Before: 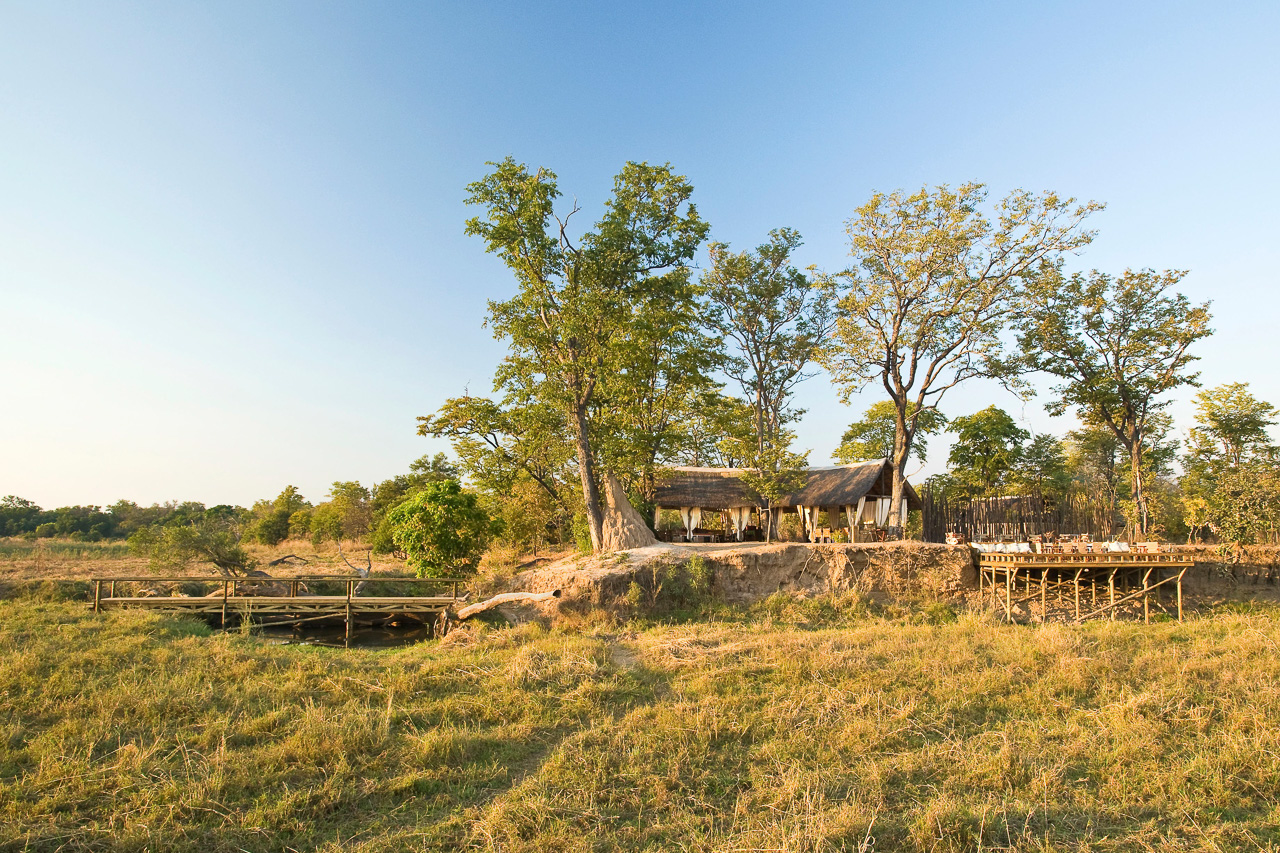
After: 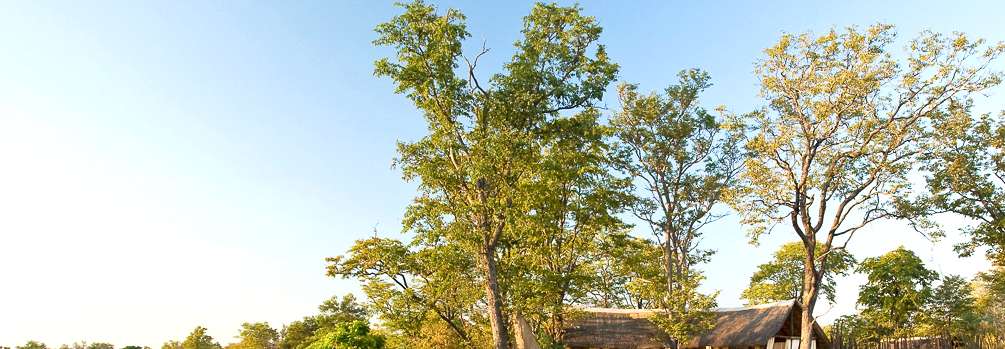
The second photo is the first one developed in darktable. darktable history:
crop: left 7.139%, top 18.704%, right 14.294%, bottom 40.299%
exposure: black level correction 0.005, exposure 0.284 EV, compensate highlight preservation false
